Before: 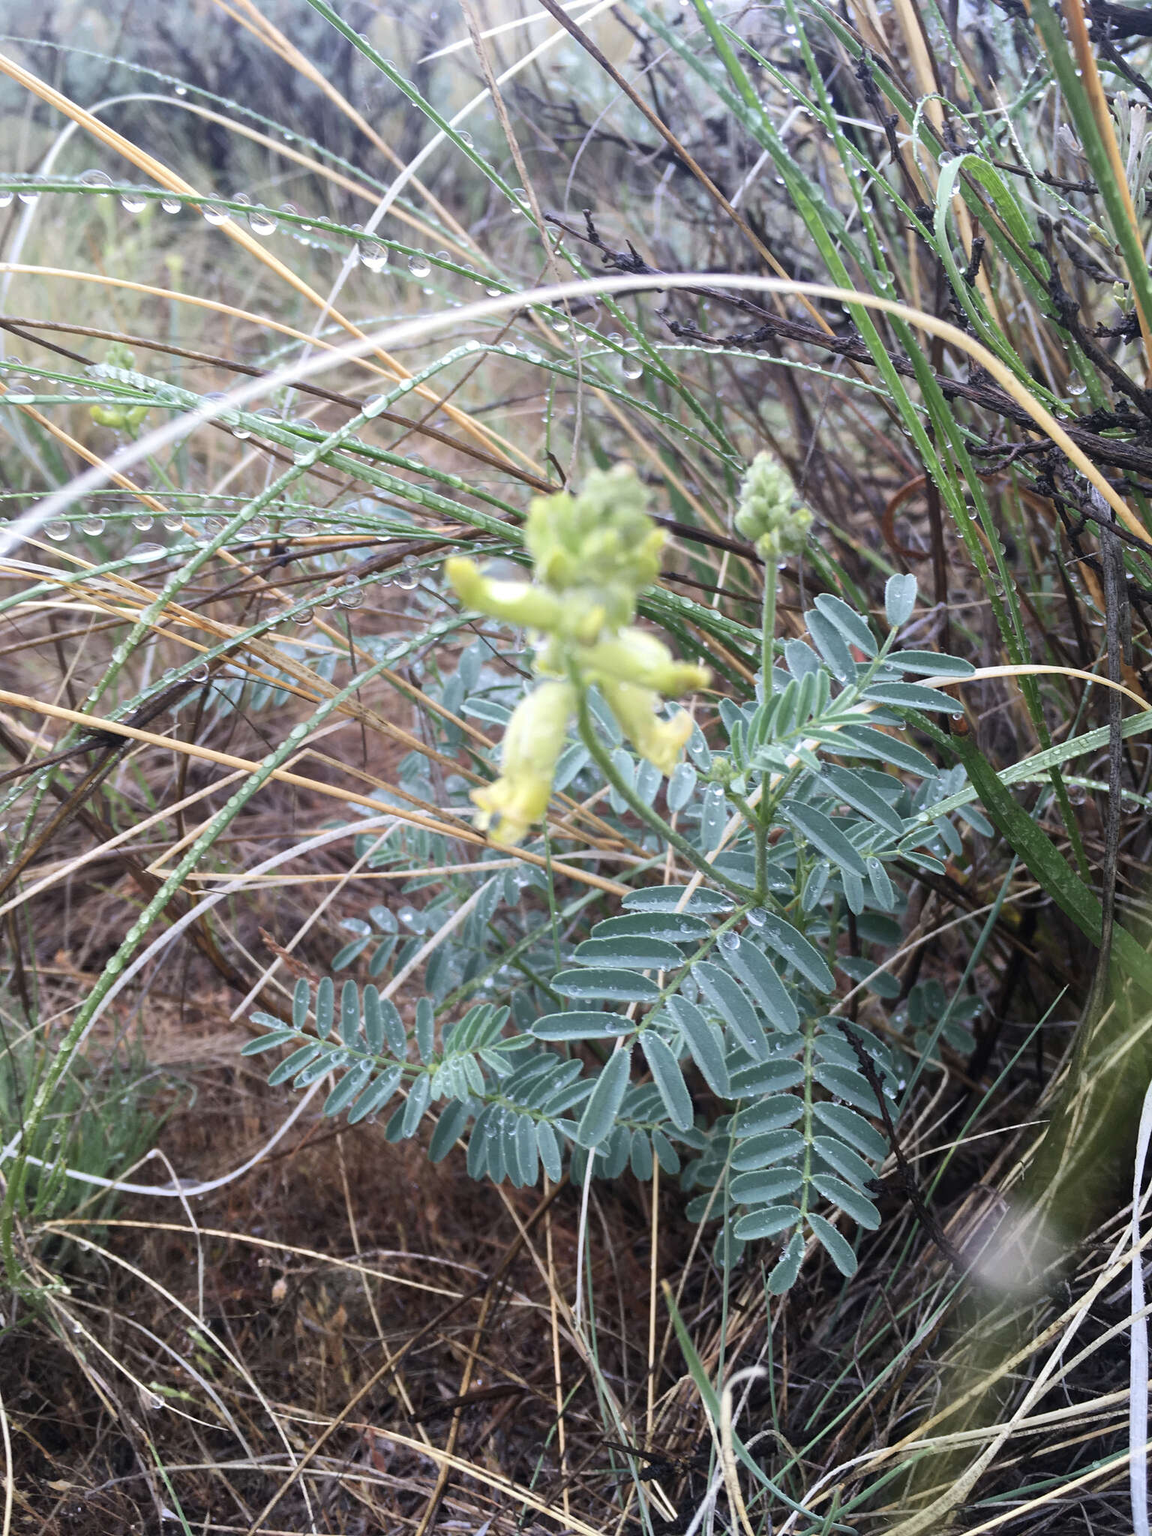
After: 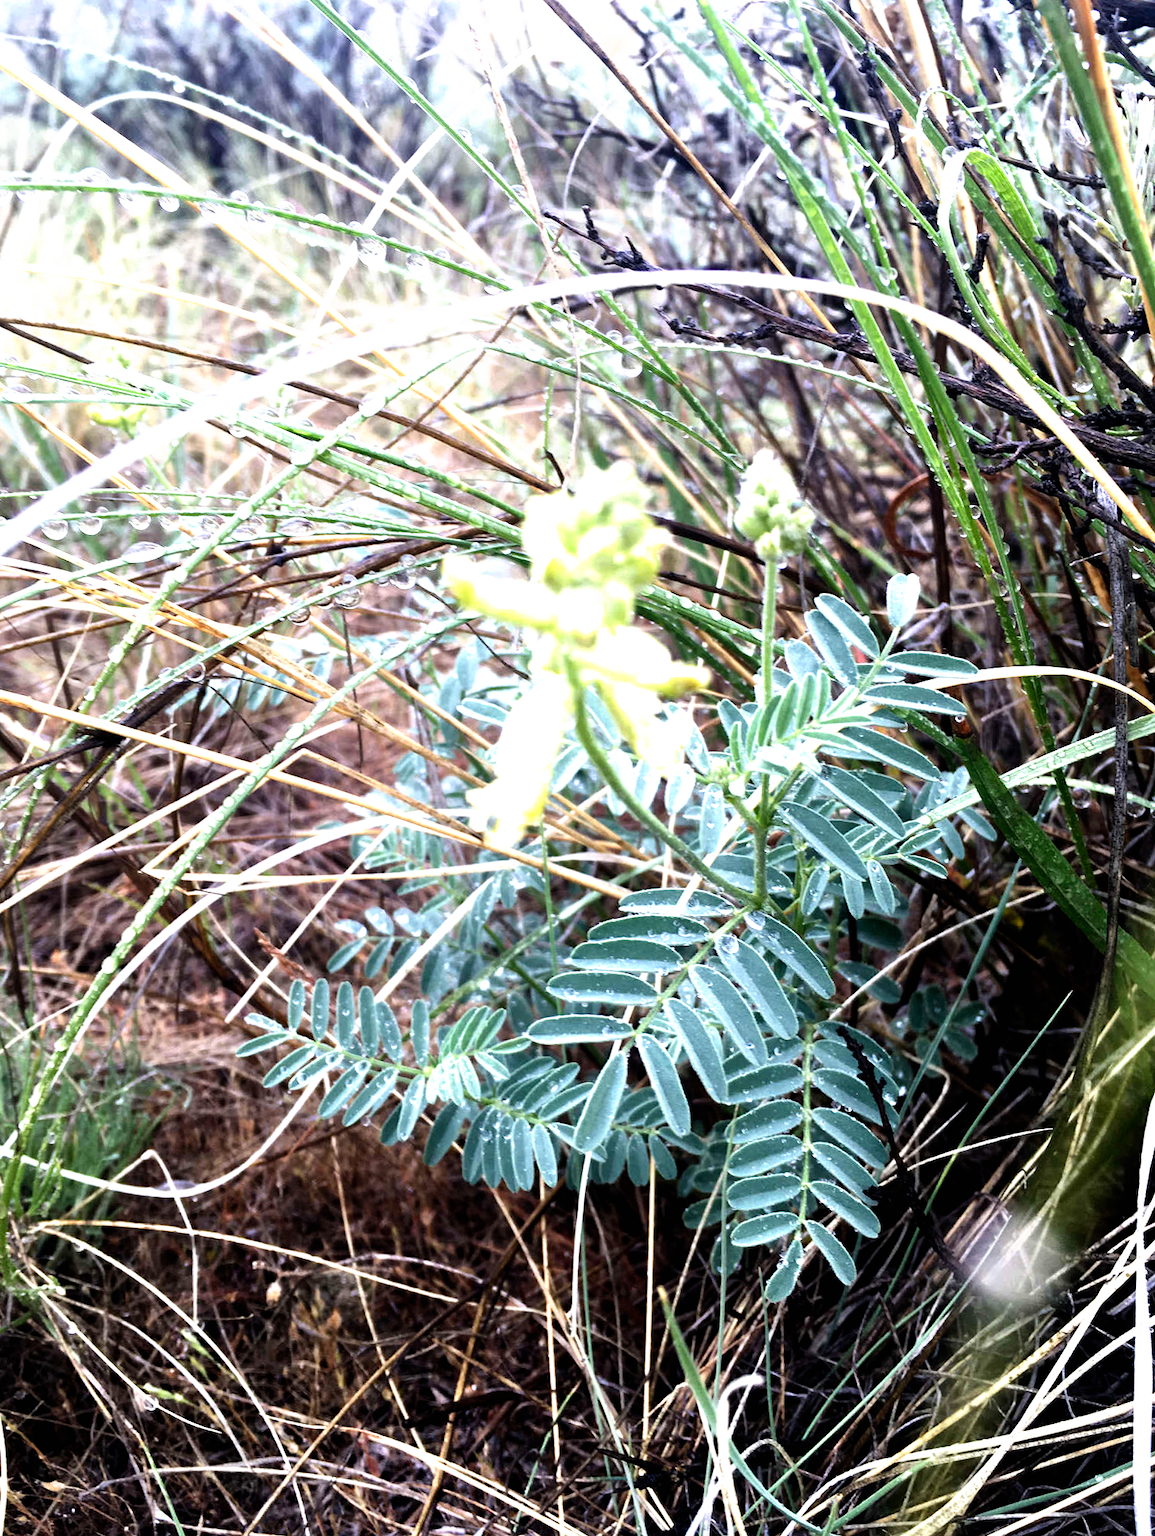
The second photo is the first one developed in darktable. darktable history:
rotate and perspective: rotation 0.192°, lens shift (horizontal) -0.015, crop left 0.005, crop right 0.996, crop top 0.006, crop bottom 0.99
filmic rgb: black relative exposure -8.2 EV, white relative exposure 2.2 EV, threshold 3 EV, hardness 7.11, latitude 85.74%, contrast 1.696, highlights saturation mix -4%, shadows ↔ highlights balance -2.69%, preserve chrominance no, color science v5 (2021), contrast in shadows safe, contrast in highlights safe, enable highlight reconstruction true
exposure: exposure 0.376 EV, compensate highlight preservation false
sharpen: radius 5.325, amount 0.312, threshold 26.433
